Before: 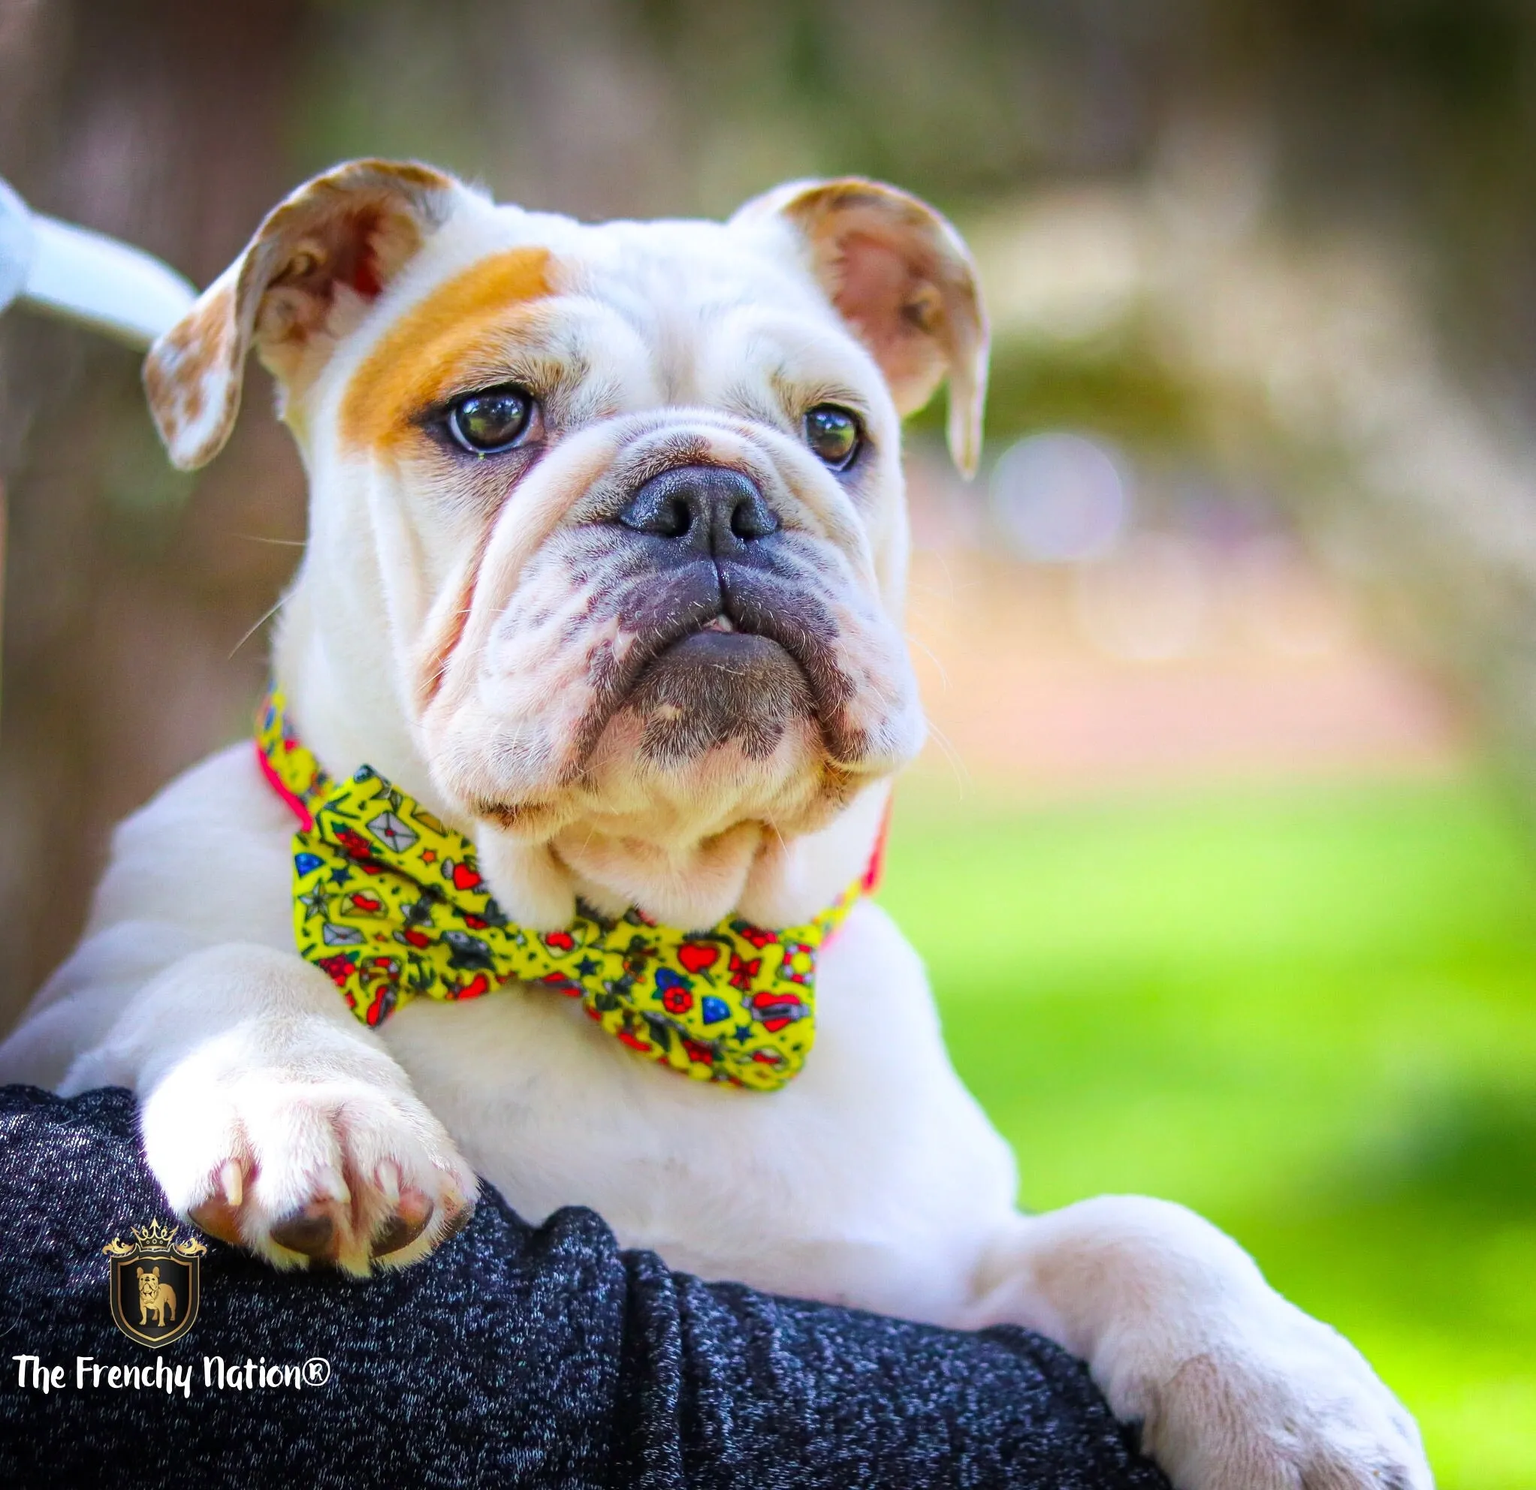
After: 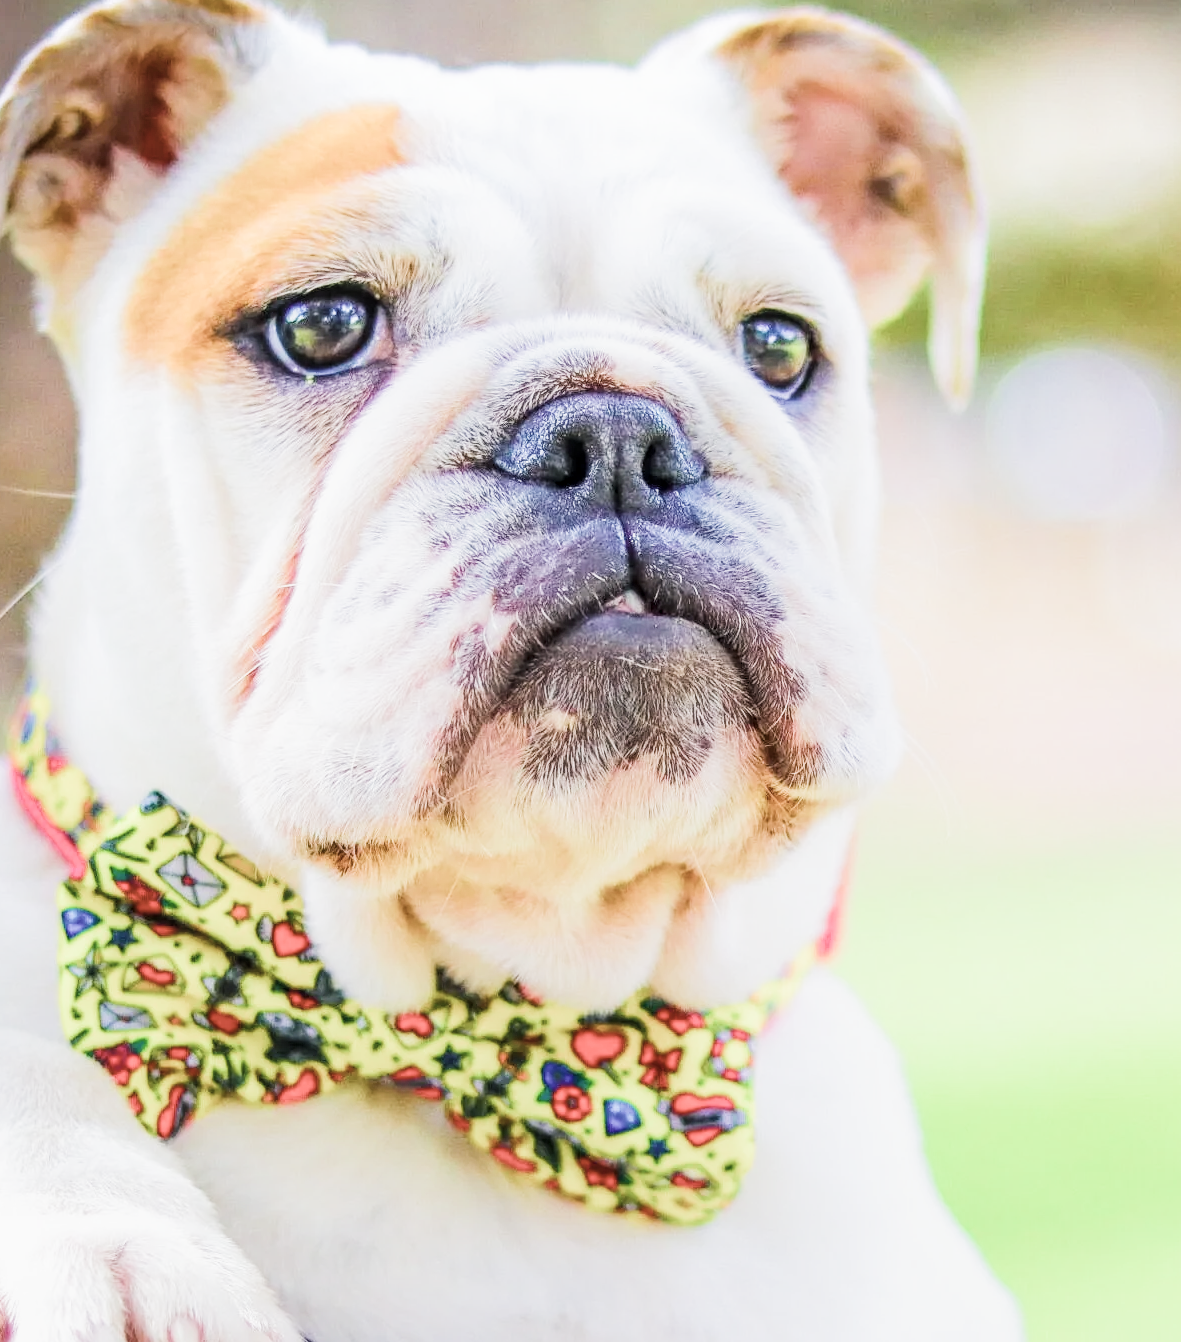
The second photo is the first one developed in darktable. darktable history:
crop: left 16.206%, top 11.518%, right 26.025%, bottom 20.796%
contrast brightness saturation: contrast 0.099, saturation -0.373
local contrast: on, module defaults
exposure: black level correction 0, exposure 1.46 EV, compensate highlight preservation false
filmic rgb: black relative exposure -7.65 EV, white relative exposure 4.56 EV, threshold 3.05 EV, hardness 3.61, contrast 1.061, preserve chrominance RGB euclidean norm, color science v5 (2021), contrast in shadows safe, contrast in highlights safe, enable highlight reconstruction true
color balance rgb: shadows lift › chroma 2.05%, shadows lift › hue 217.49°, linear chroma grading › global chroma 0.621%, perceptual saturation grading › global saturation 24.928%
